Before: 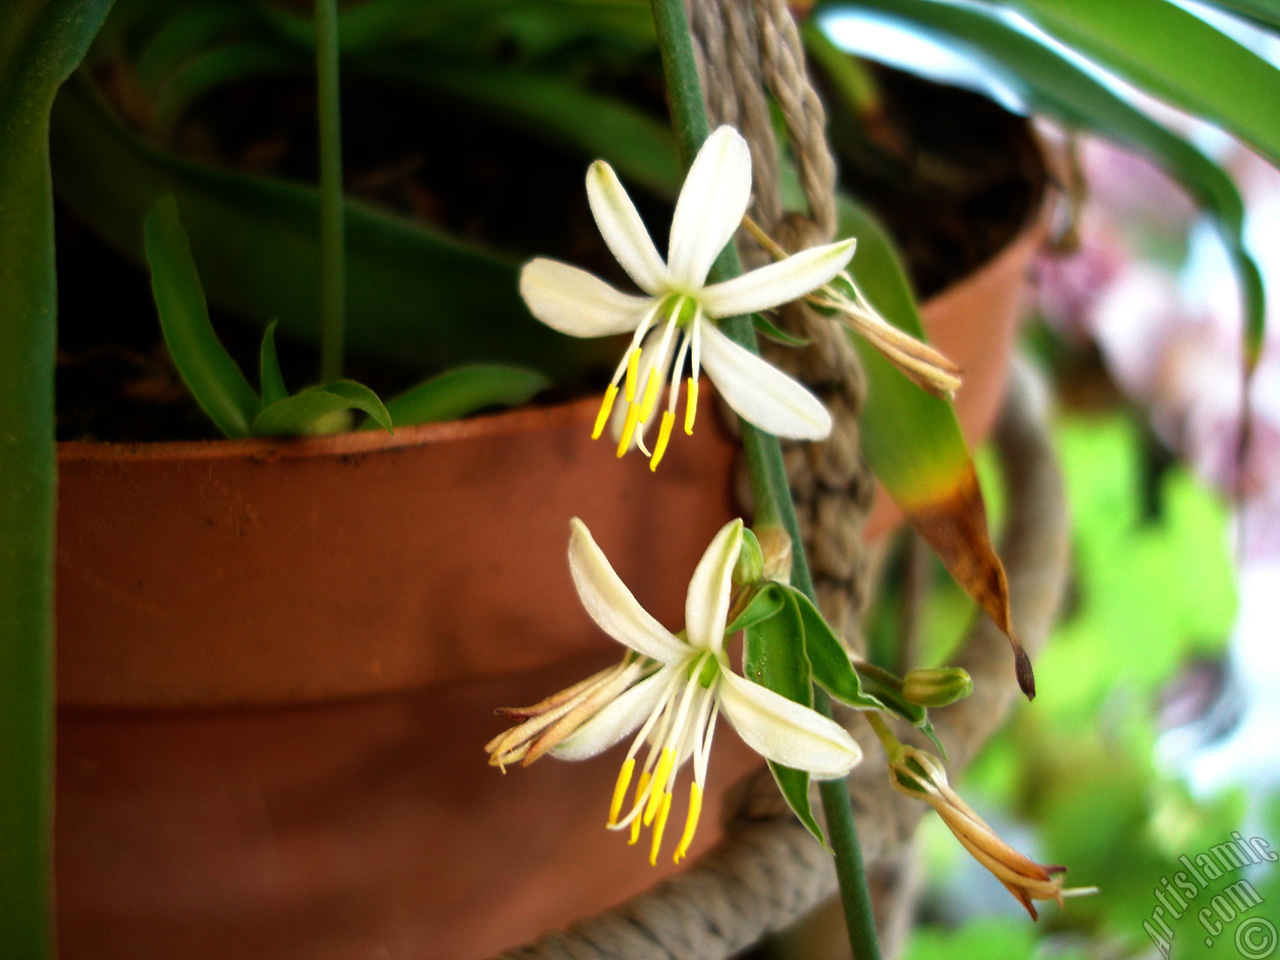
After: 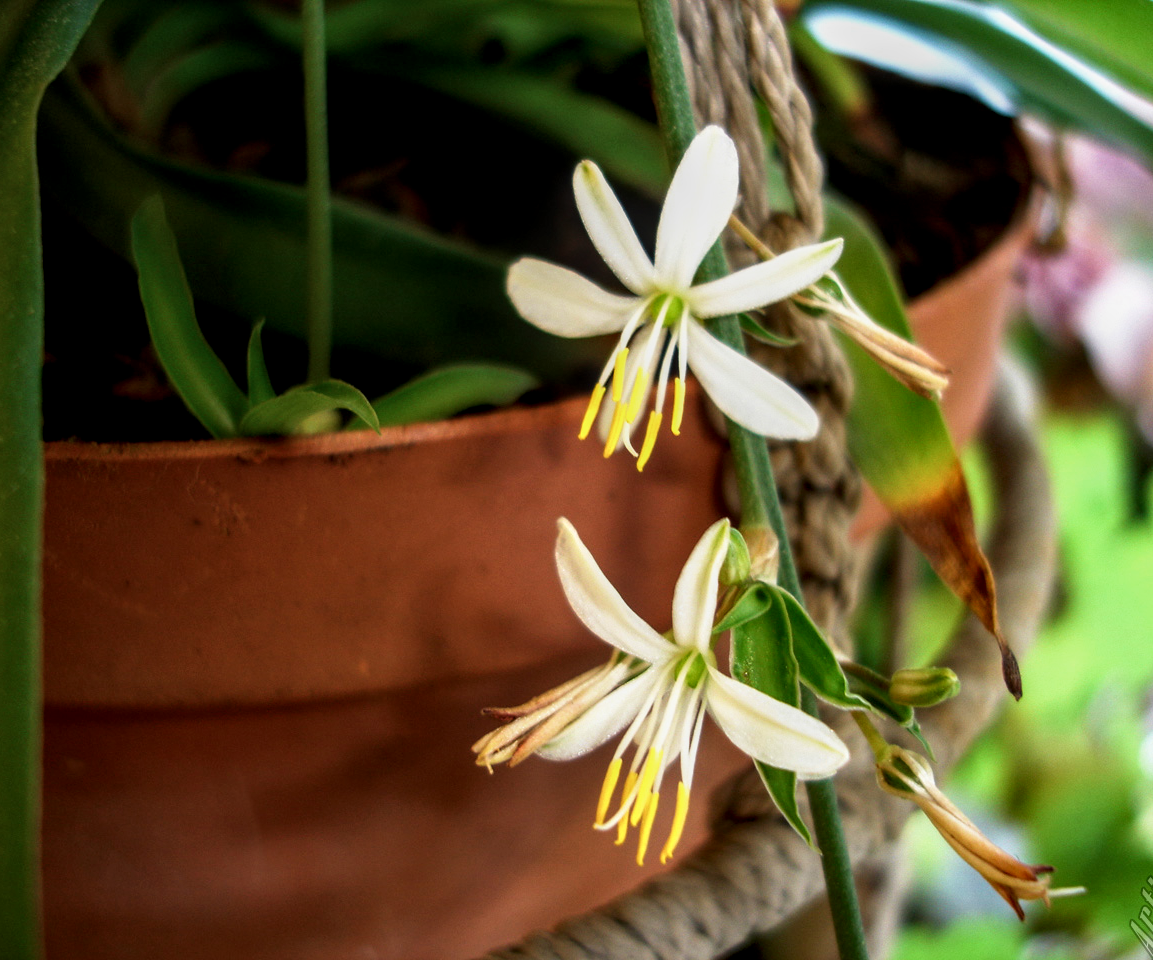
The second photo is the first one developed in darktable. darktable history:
sigmoid: contrast 1.22, skew 0.65
crop and rotate: left 1.088%, right 8.807%
local contrast: detail 142%
